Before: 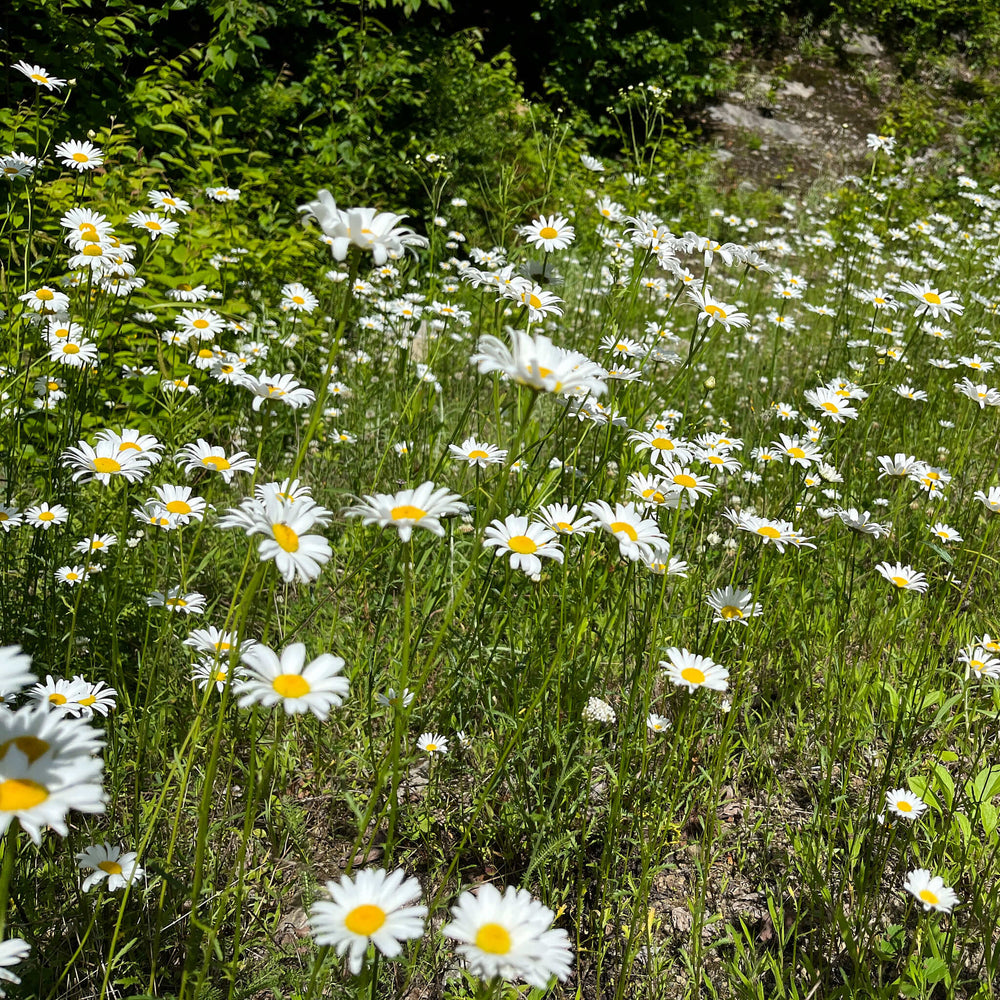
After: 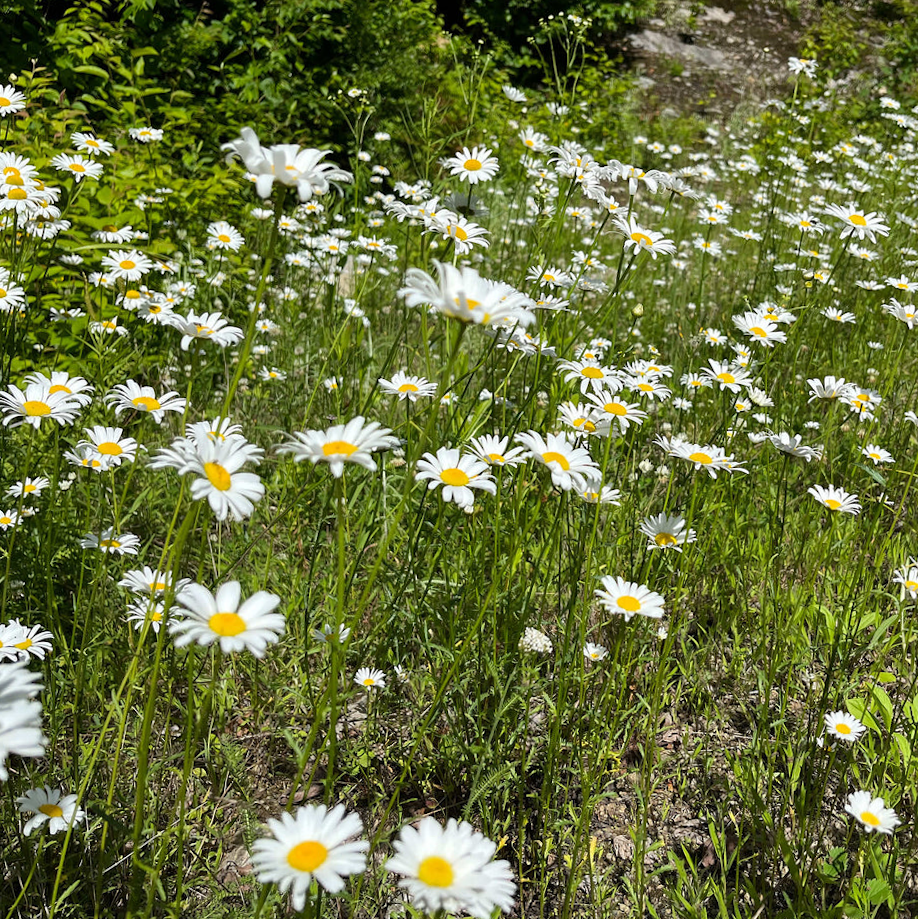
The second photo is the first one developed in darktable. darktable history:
crop and rotate: angle 1.5°, left 5.828%, top 5.684%
